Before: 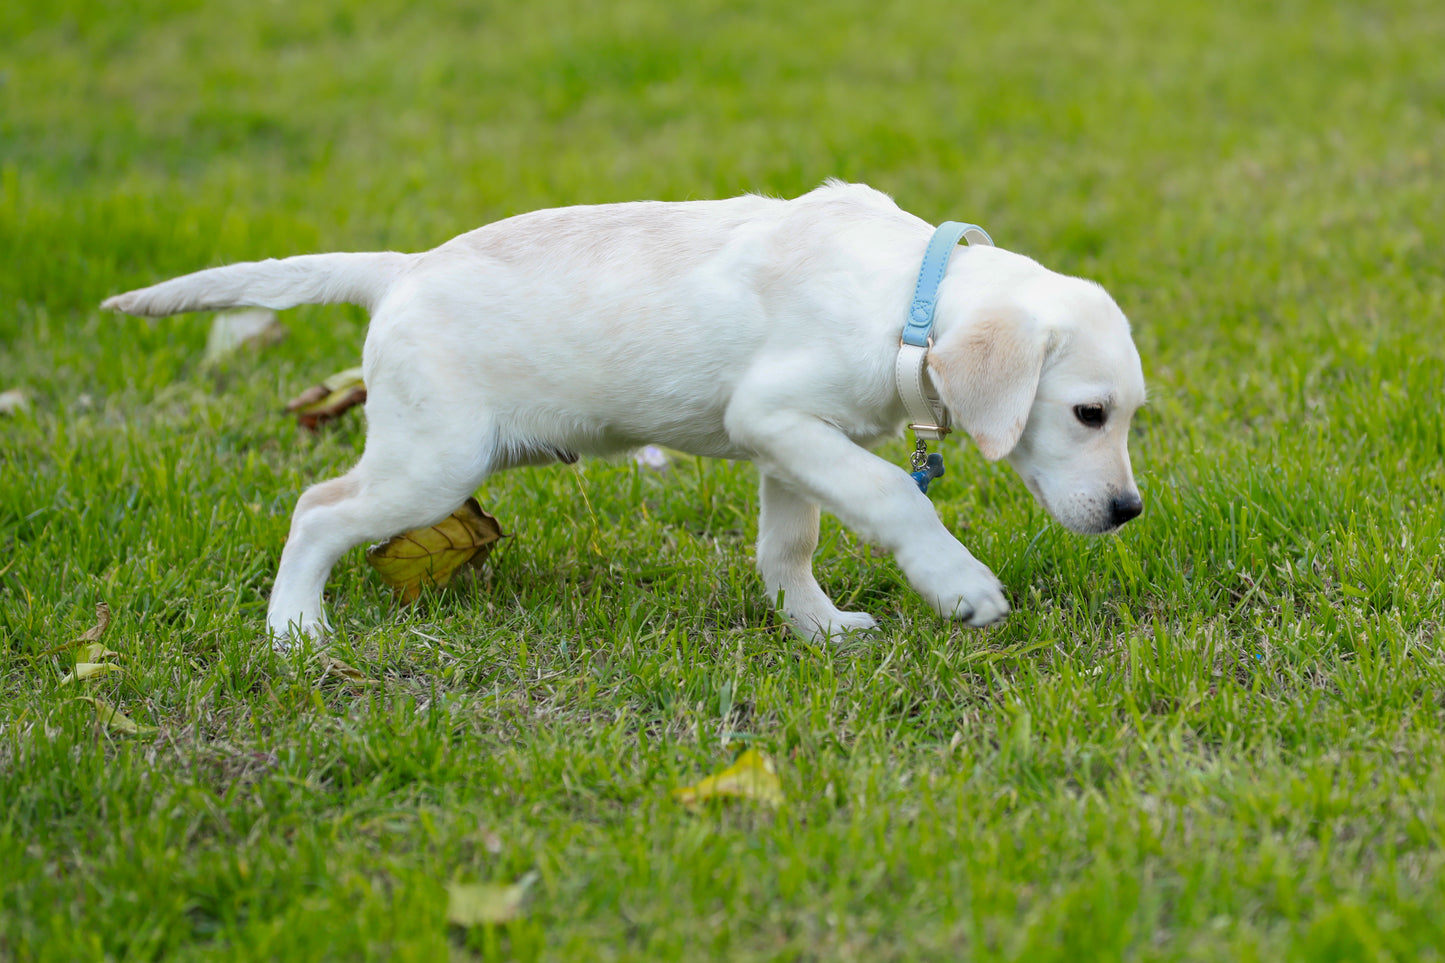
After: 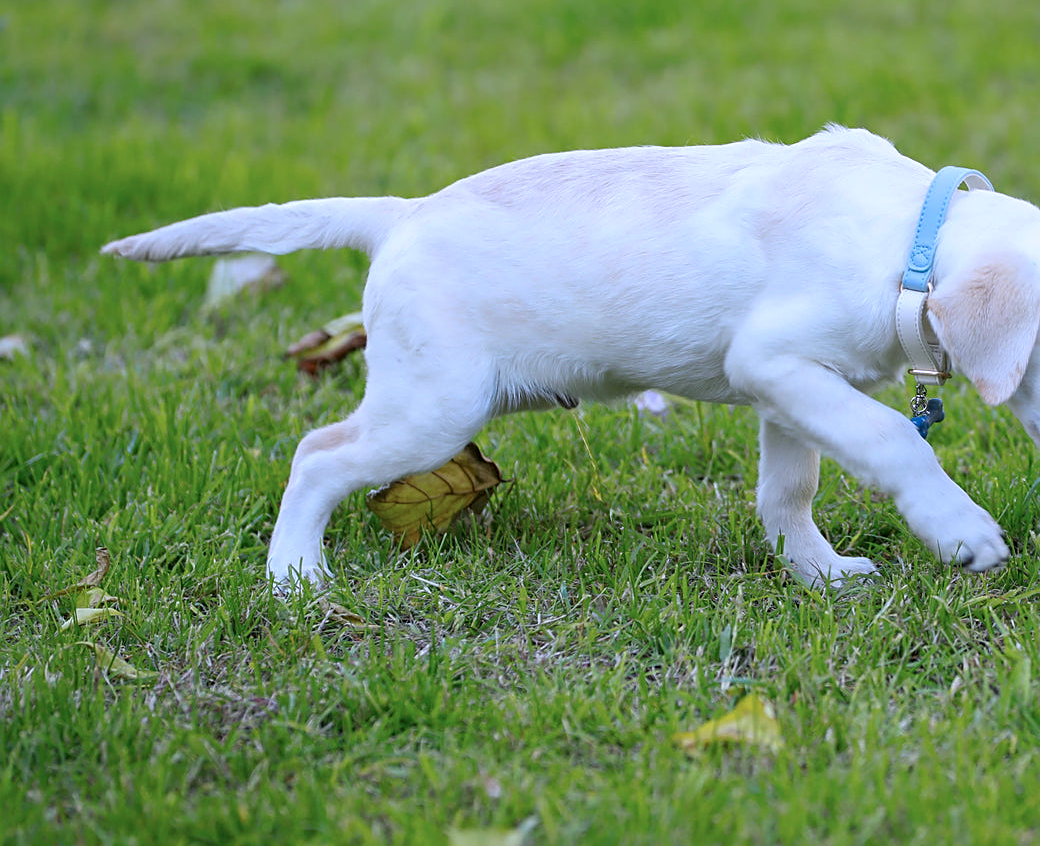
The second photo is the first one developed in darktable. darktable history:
crop: top 5.803%, right 27.864%, bottom 5.804%
color calibration: illuminant as shot in camera, x 0.379, y 0.396, temperature 4138.76 K
sharpen: on, module defaults
